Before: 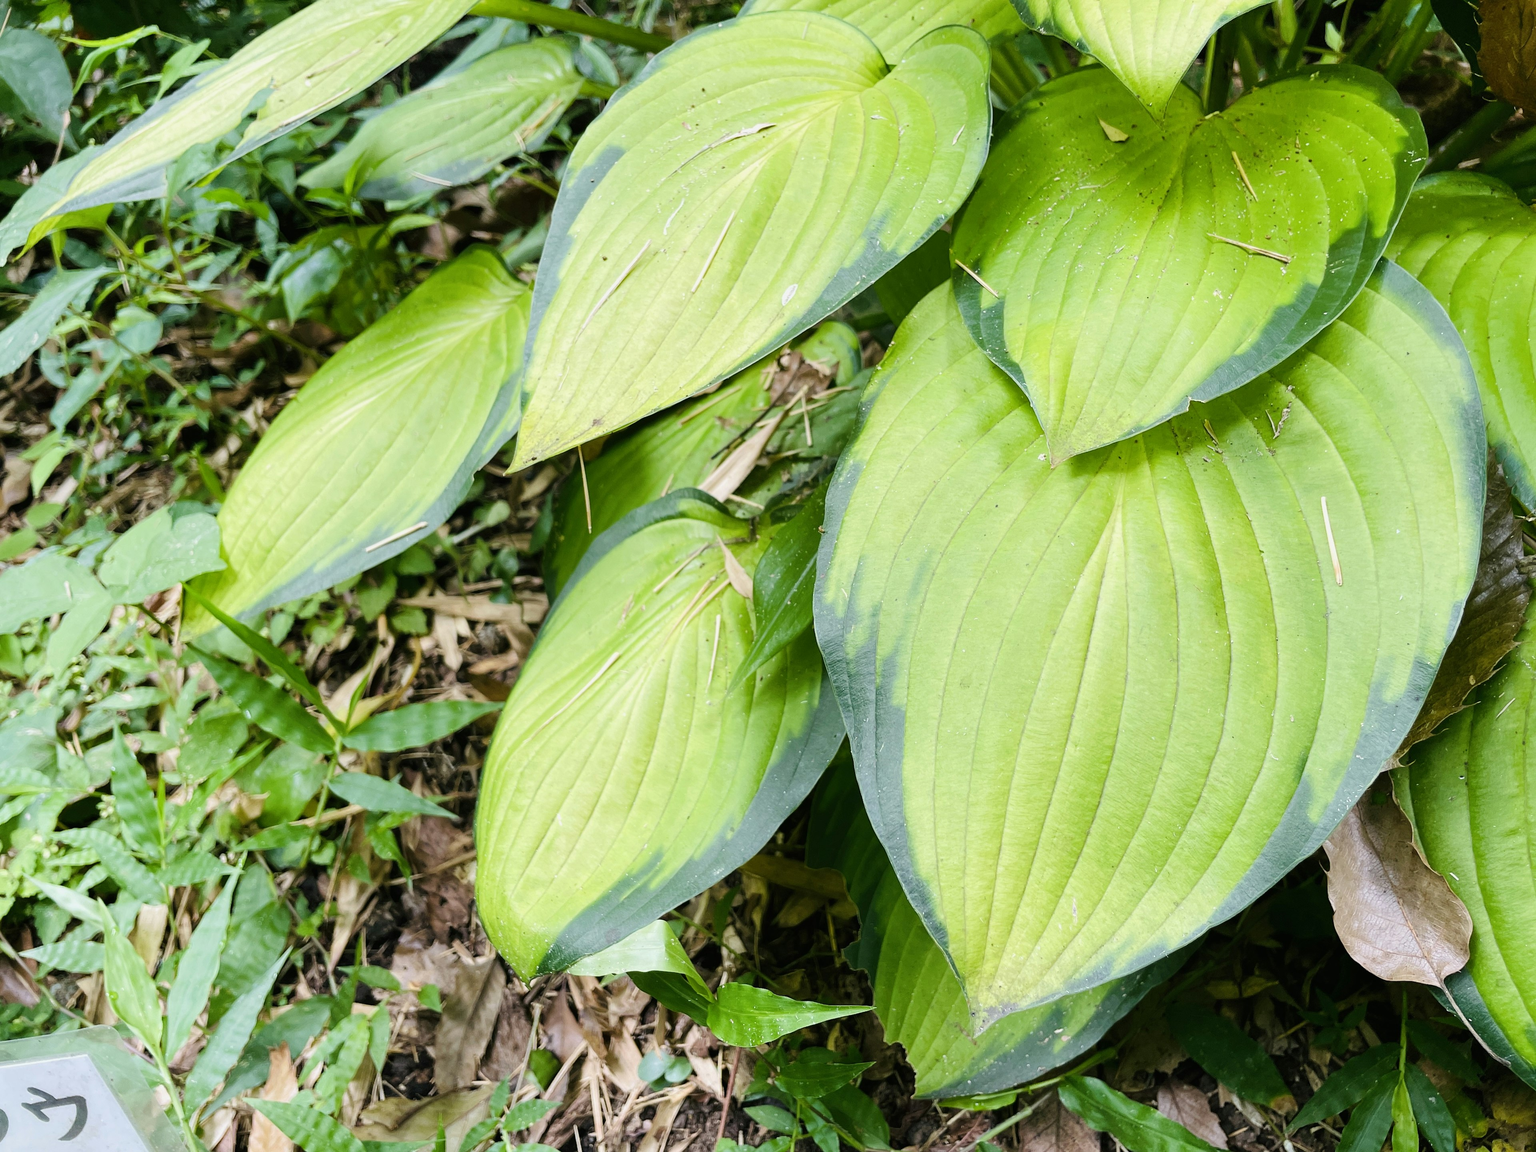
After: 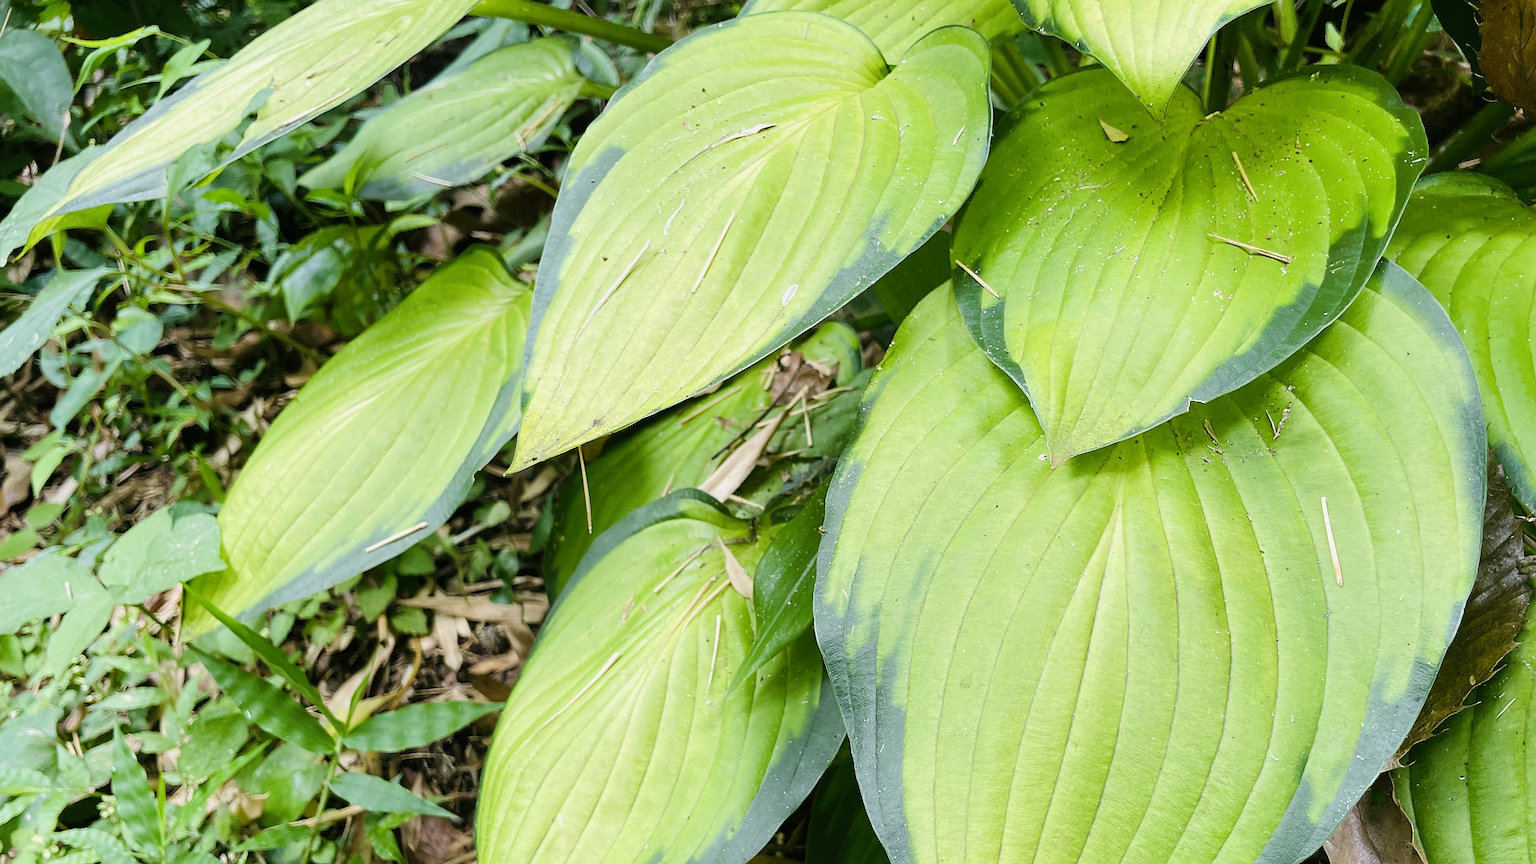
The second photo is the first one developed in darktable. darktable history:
crop: bottom 24.978%
sharpen: on, module defaults
